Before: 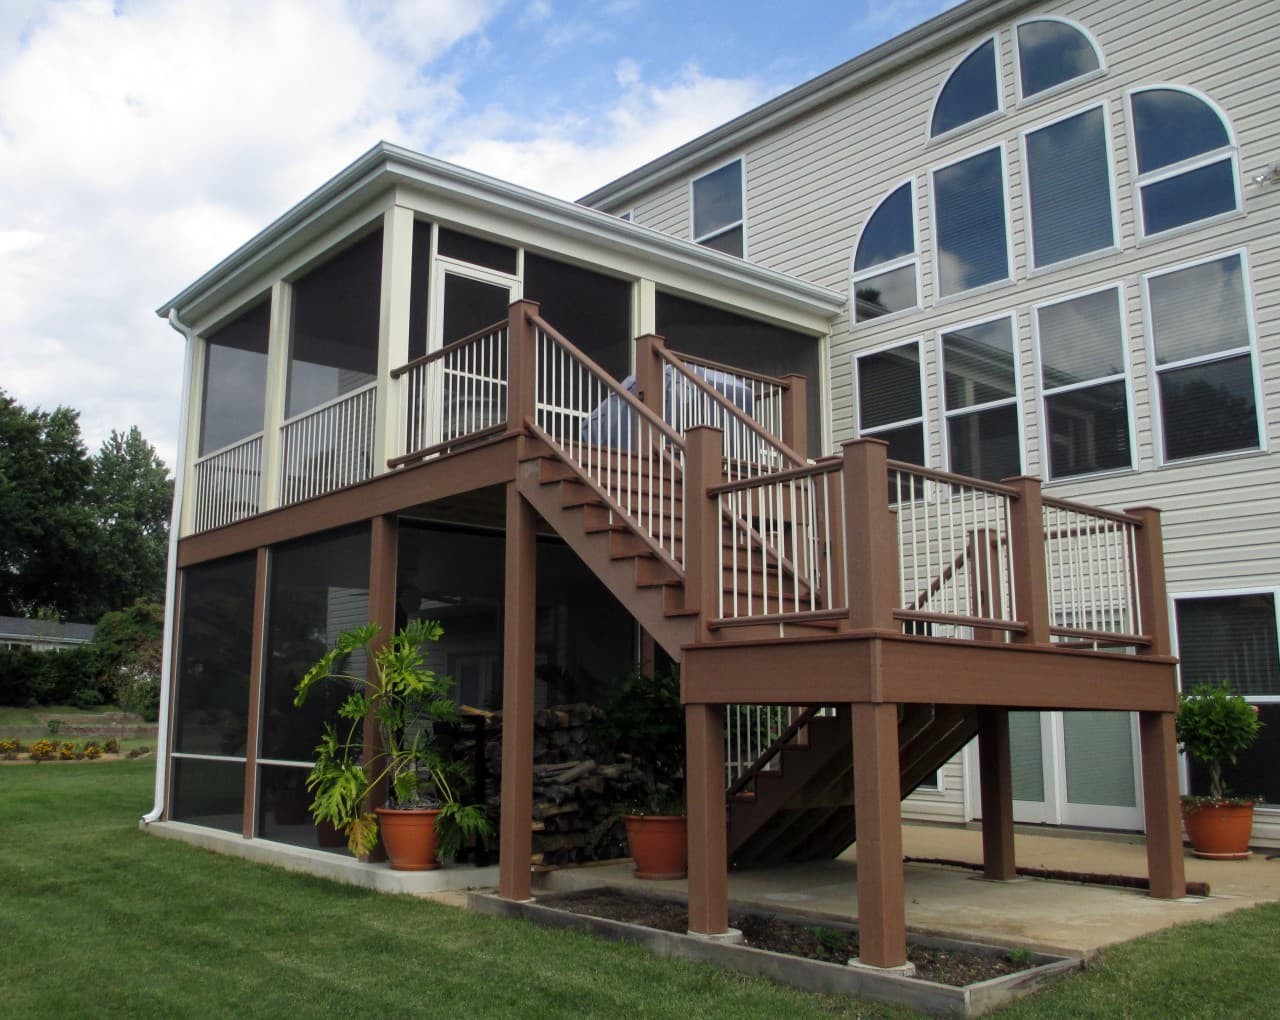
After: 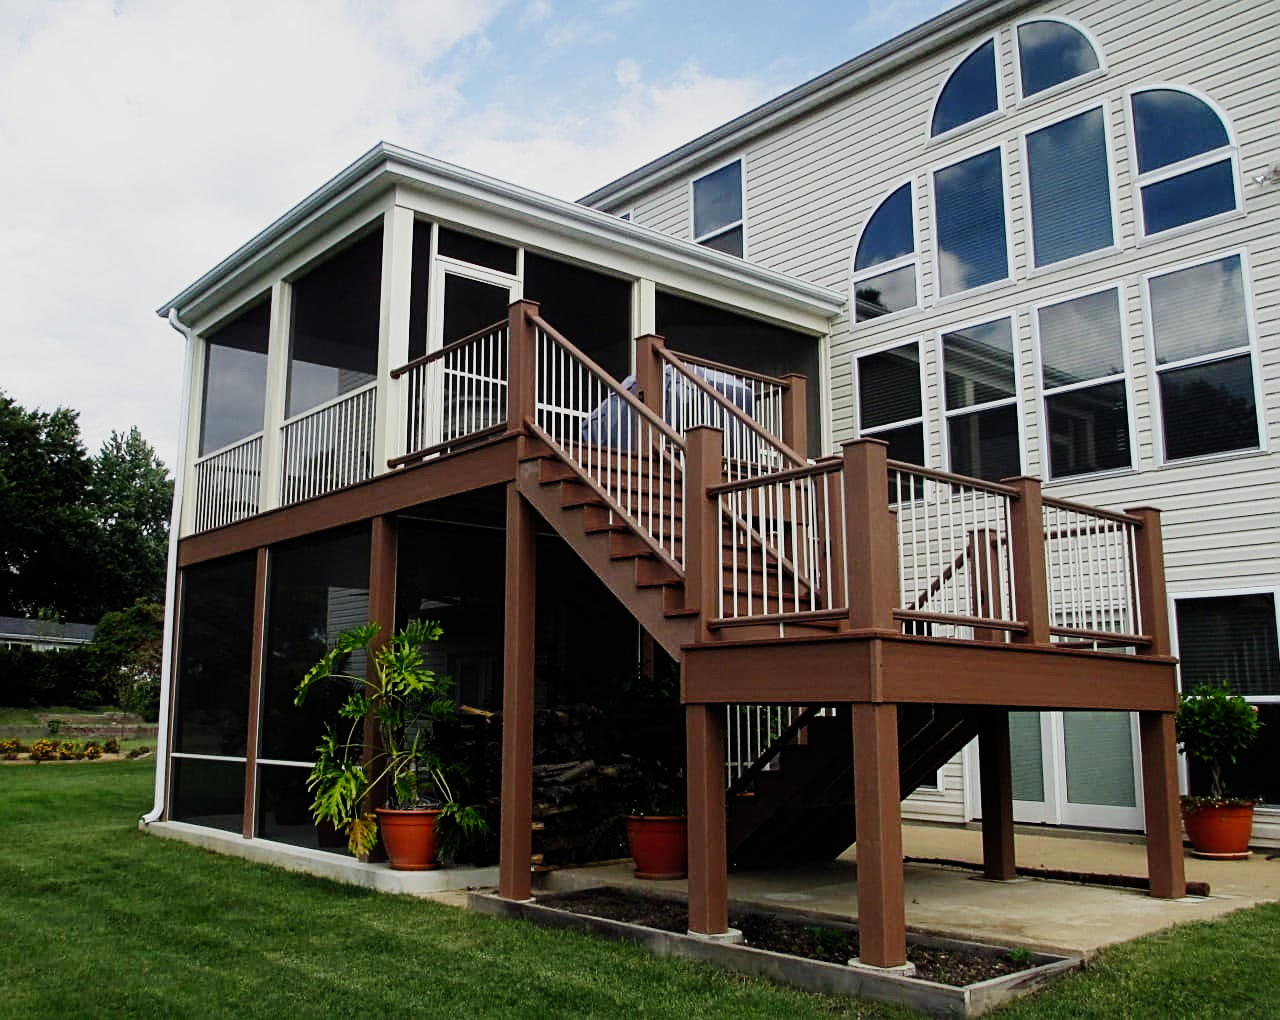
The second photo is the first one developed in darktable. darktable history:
contrast equalizer: y [[0.5, 0.5, 0.472, 0.5, 0.5, 0.5], [0.5 ×6], [0.5 ×6], [0 ×6], [0 ×6]]
sharpen: on, module defaults
exposure: exposure 0.15 EV, compensate highlight preservation false
sigmoid: contrast 1.81, skew -0.21, preserve hue 0%, red attenuation 0.1, red rotation 0.035, green attenuation 0.1, green rotation -0.017, blue attenuation 0.15, blue rotation -0.052, base primaries Rec2020
